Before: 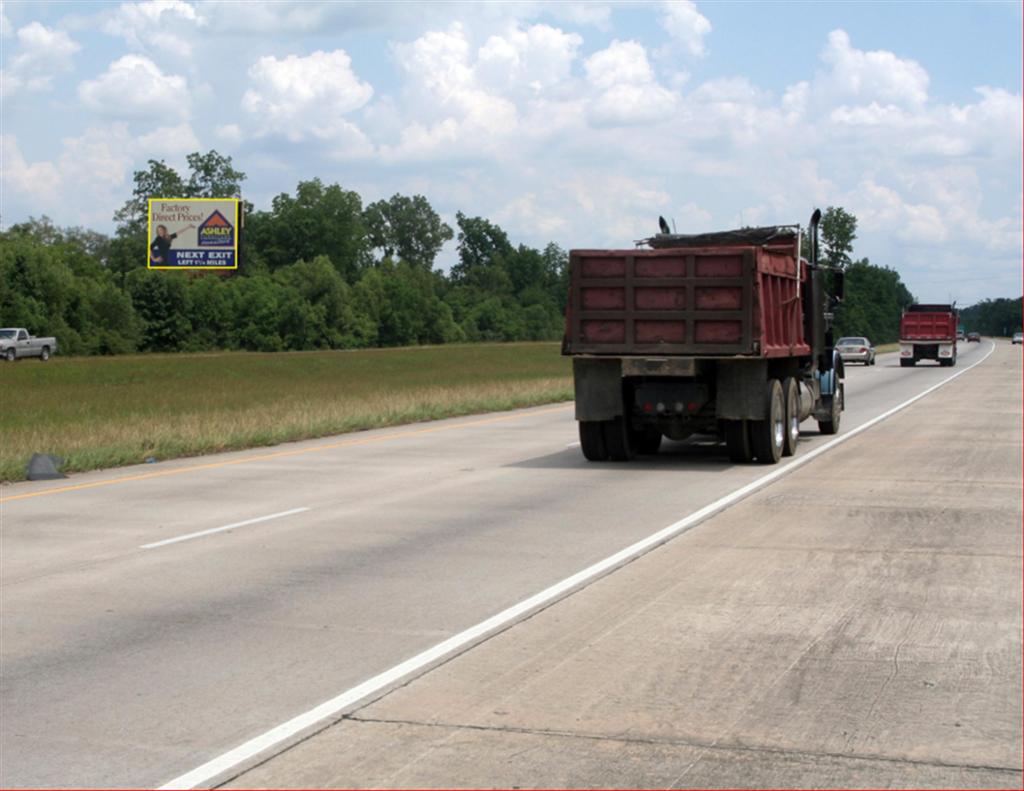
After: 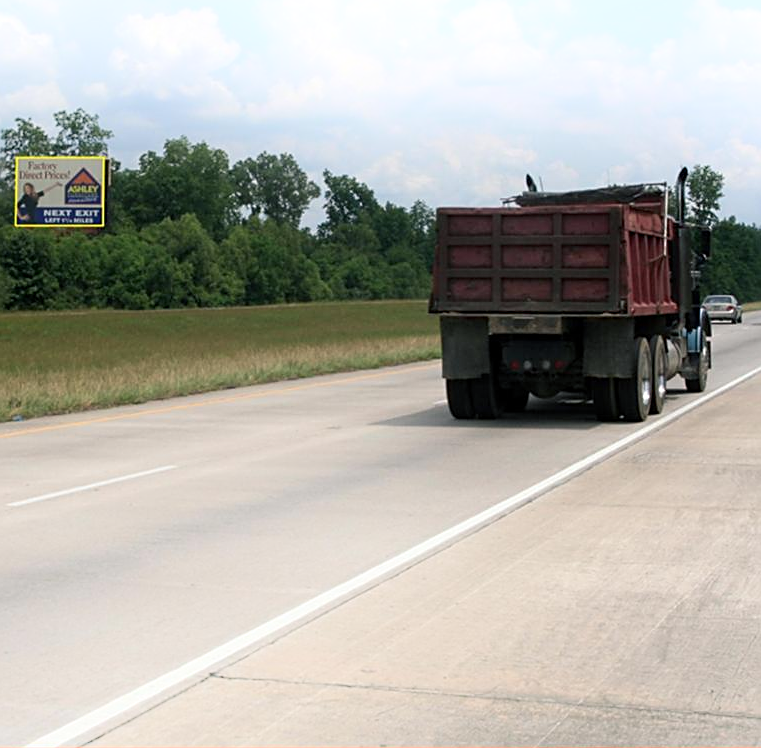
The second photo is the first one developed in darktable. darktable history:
shadows and highlights: shadows -22.13, highlights 98.67, soften with gaussian
color balance rgb: shadows lift › chroma 2.06%, shadows lift › hue 215.17°, perceptual saturation grading › global saturation 0.442%
crop and rotate: left 13.055%, top 5.352%, right 12.544%
sharpen: on, module defaults
